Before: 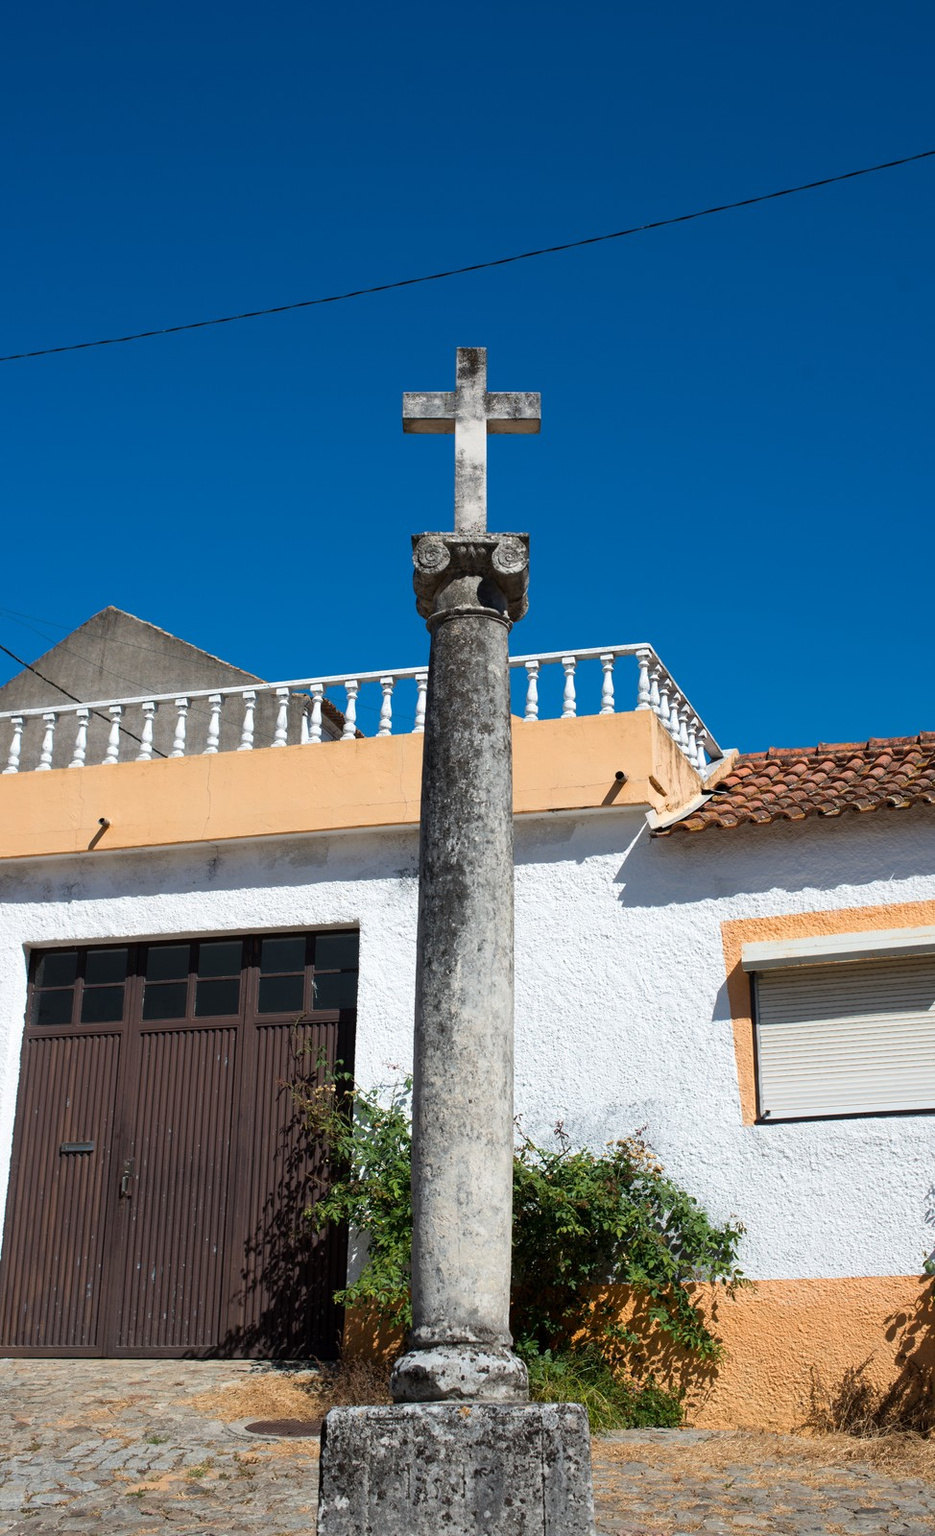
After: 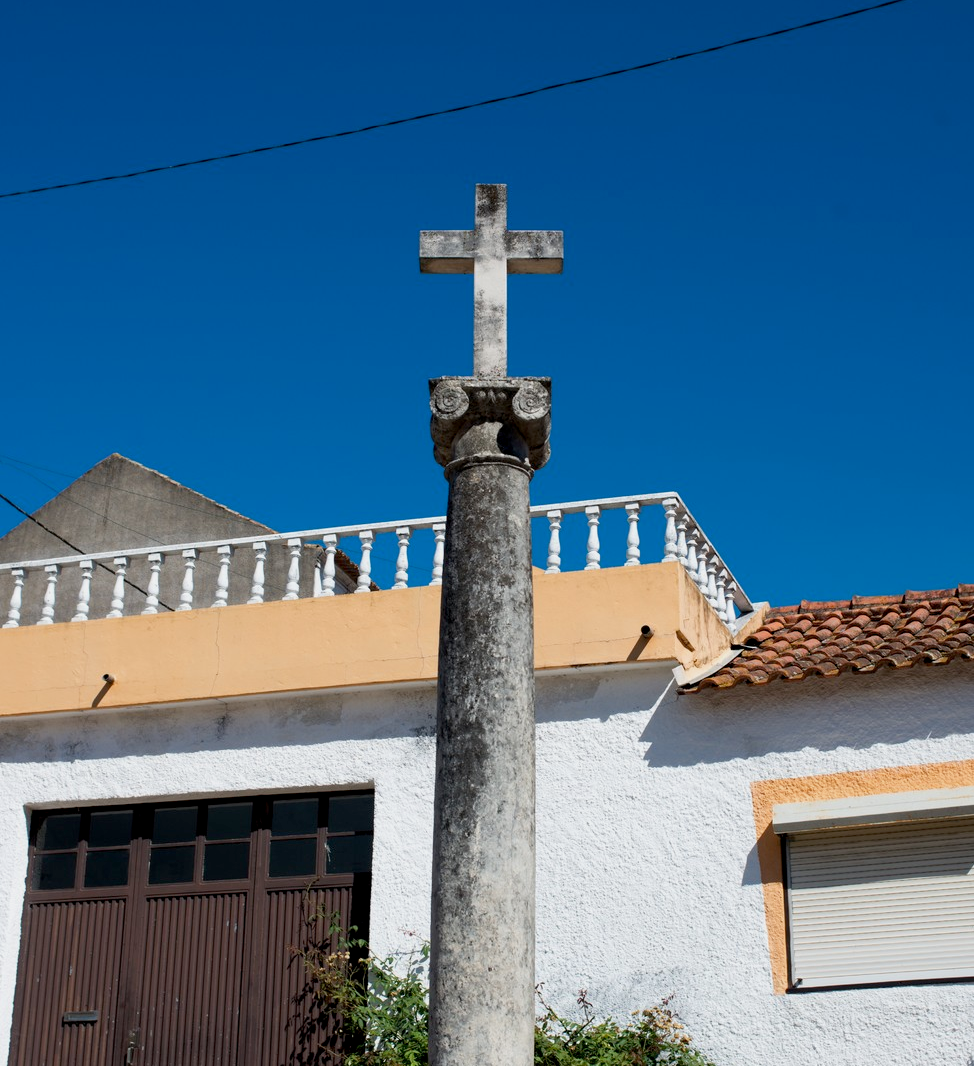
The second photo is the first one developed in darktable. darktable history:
base curve: curves: ch0 [(0, 0) (0.472, 0.508) (1, 1)], preserve colors none
crop: top 11.174%, bottom 22.15%
exposure: black level correction 0.006, exposure -0.22 EV, compensate highlight preservation false
